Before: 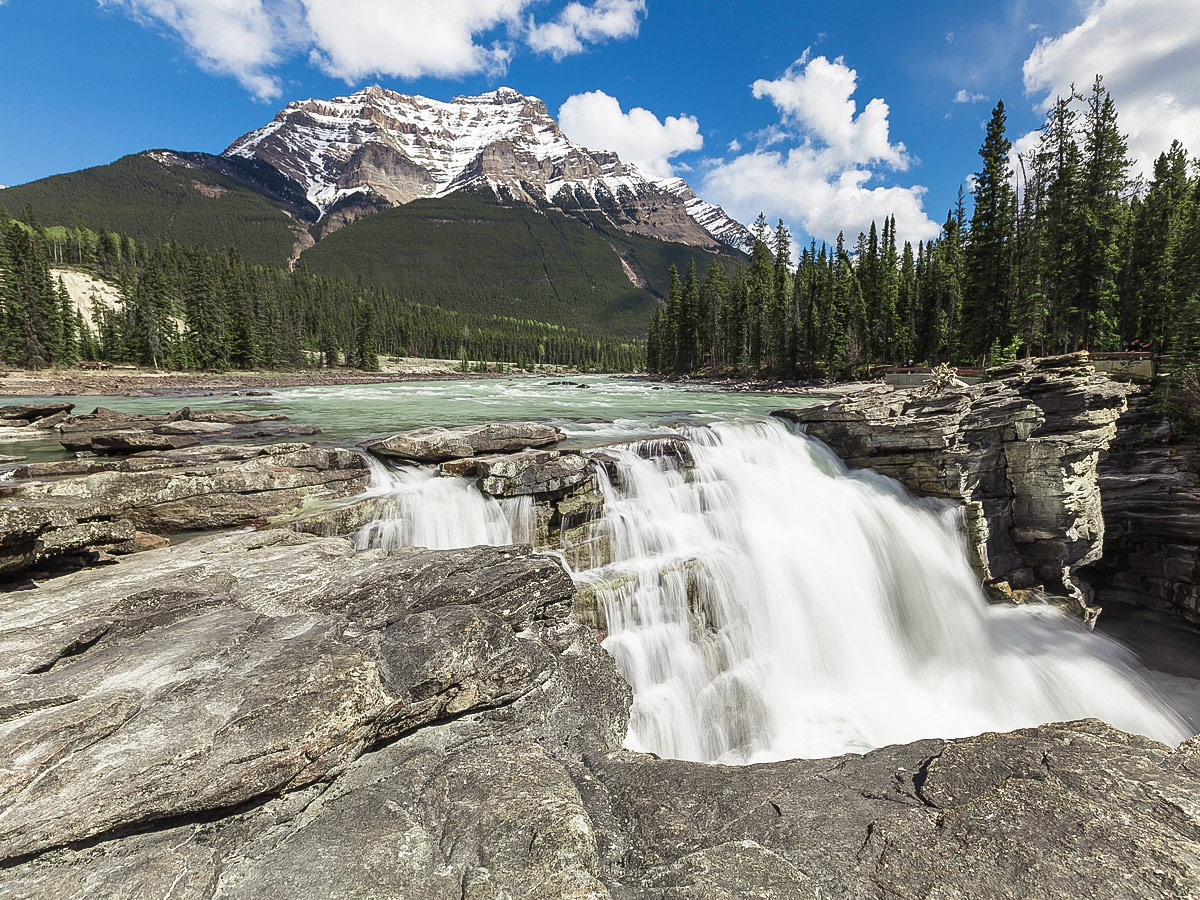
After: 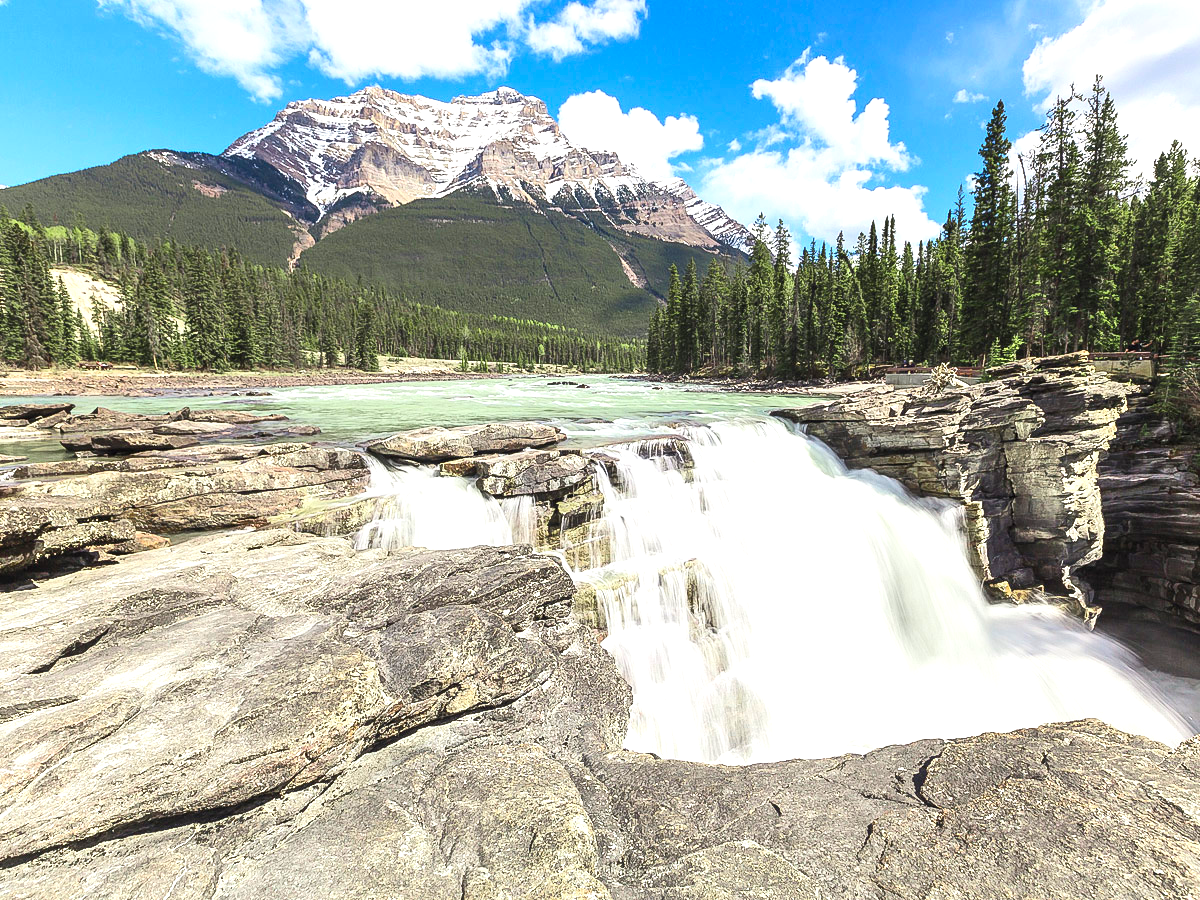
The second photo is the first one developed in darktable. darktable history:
exposure: black level correction 0, exposure 0.69 EV, compensate exposure bias true, compensate highlight preservation false
tone equalizer: edges refinement/feathering 500, mask exposure compensation -1.57 EV, preserve details no
contrast brightness saturation: contrast 0.202, brightness 0.164, saturation 0.228
